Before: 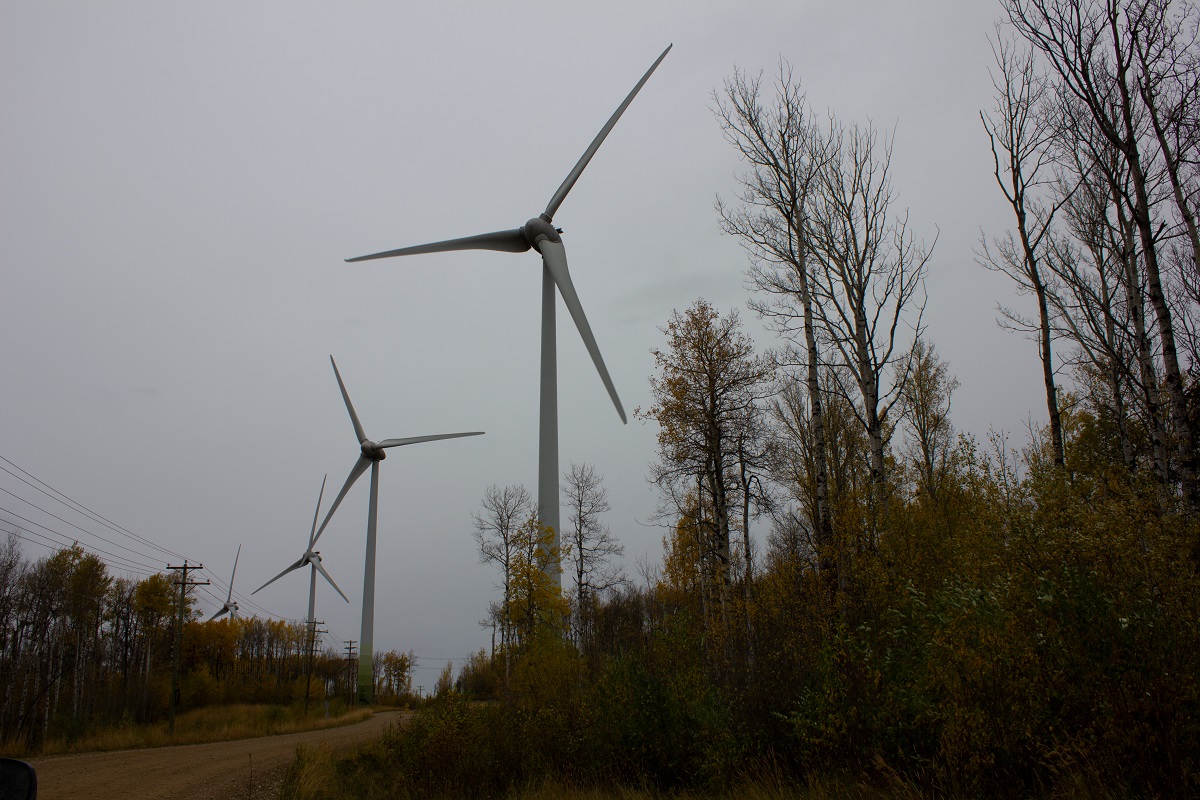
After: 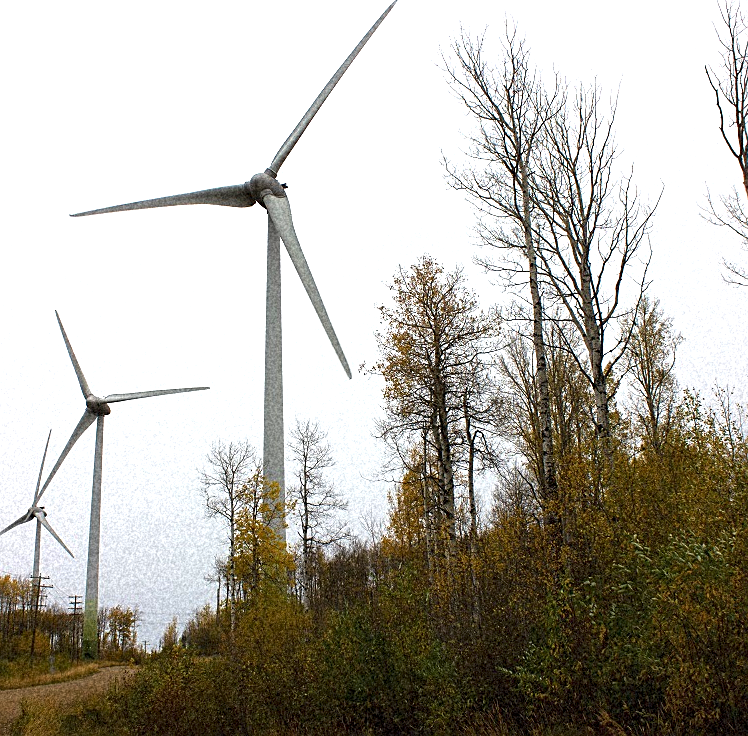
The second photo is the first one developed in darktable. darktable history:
crop and rotate: left 22.918%, top 5.629%, right 14.711%, bottom 2.247%
grain: coarseness 46.9 ISO, strength 50.21%, mid-tones bias 0%
exposure: black level correction 0, exposure 1.7 EV, compensate exposure bias true, compensate highlight preservation false
sharpen: on, module defaults
